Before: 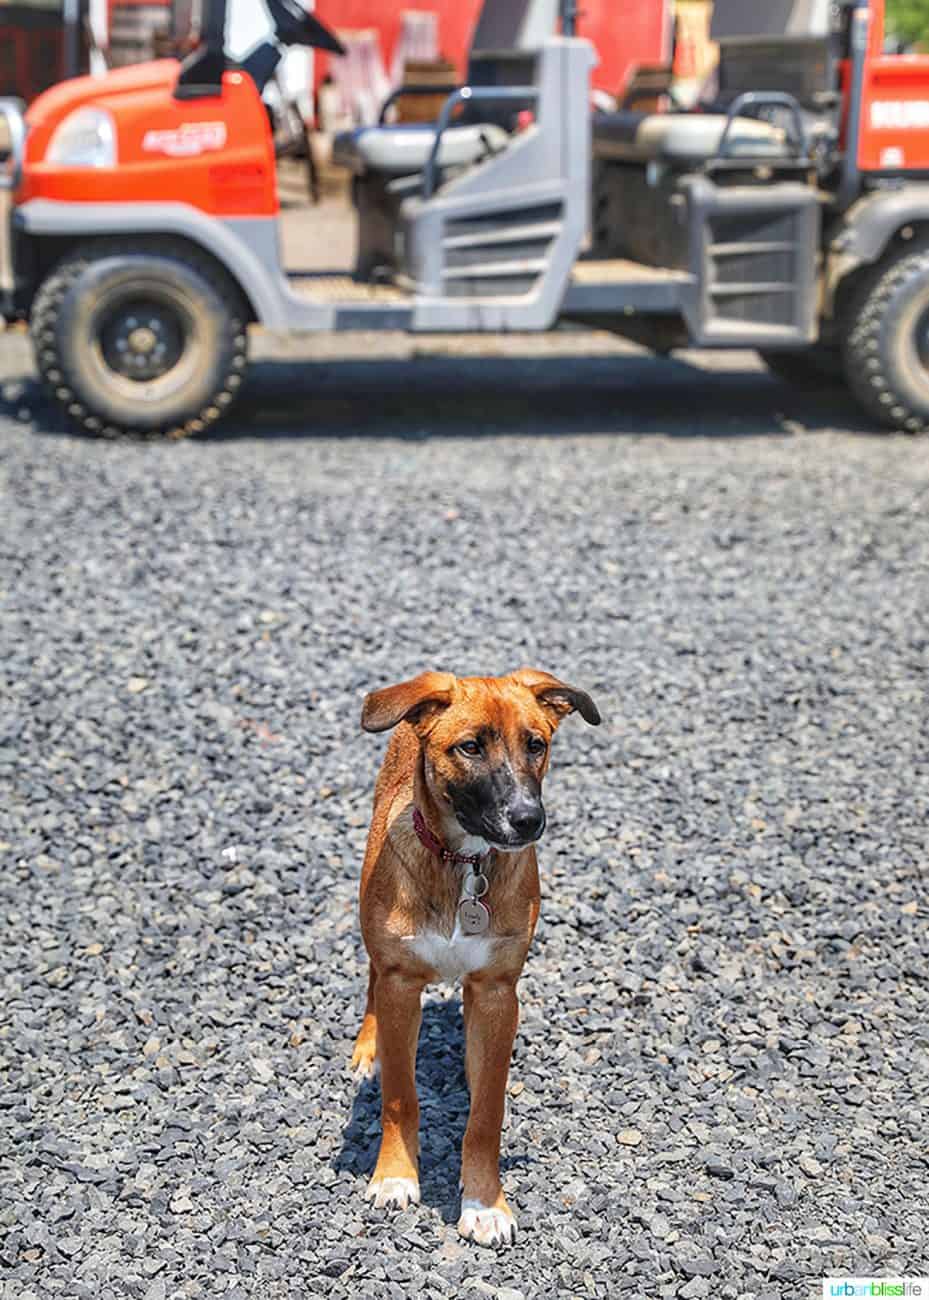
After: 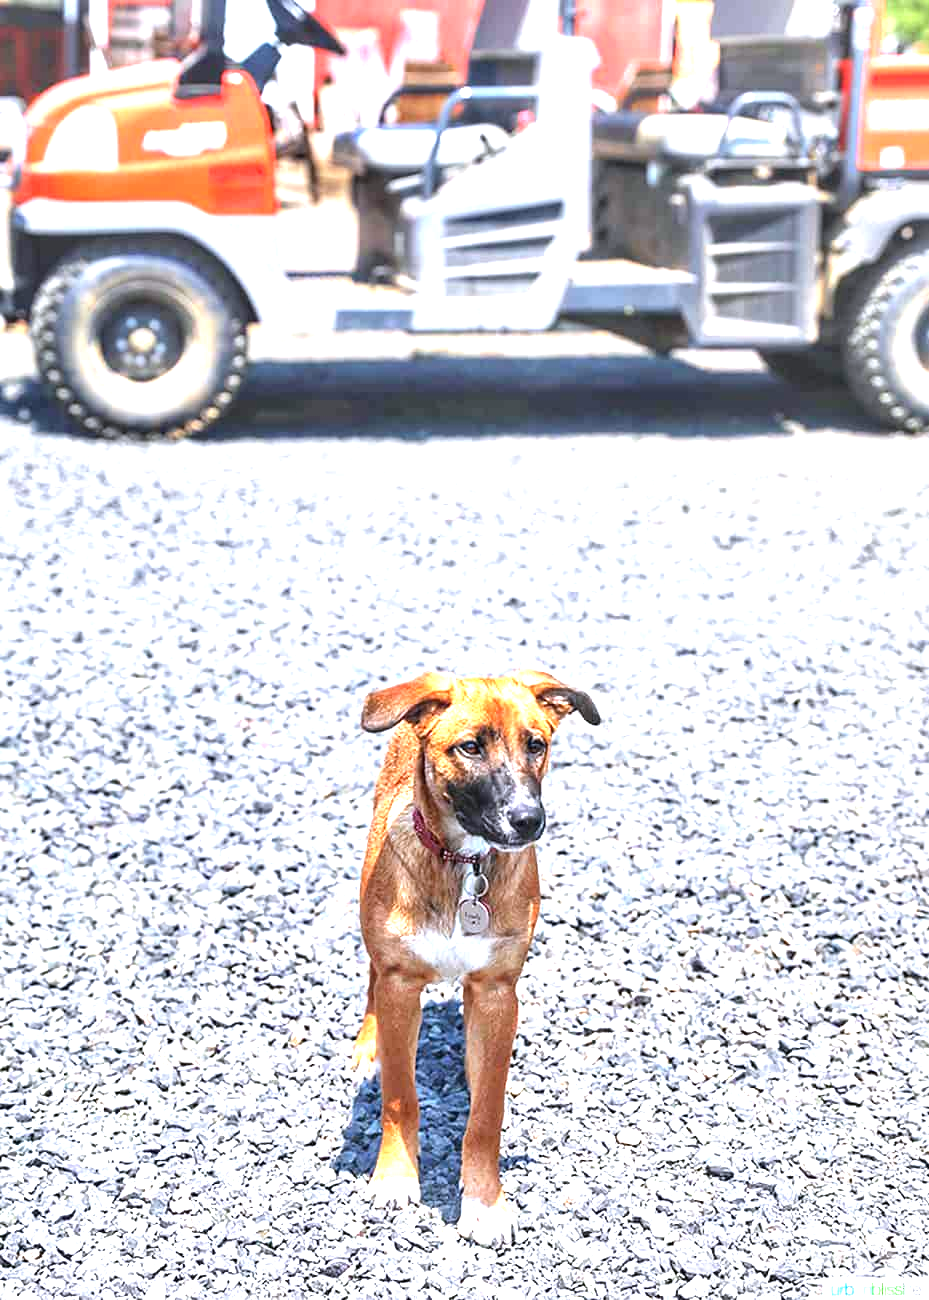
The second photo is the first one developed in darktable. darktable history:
color calibration: gray › normalize channels true, illuminant as shot in camera, x 0.358, y 0.373, temperature 4628.91 K, gamut compression 0.027
exposure: black level correction 0, exposure 1.576 EV, compensate highlight preservation false
